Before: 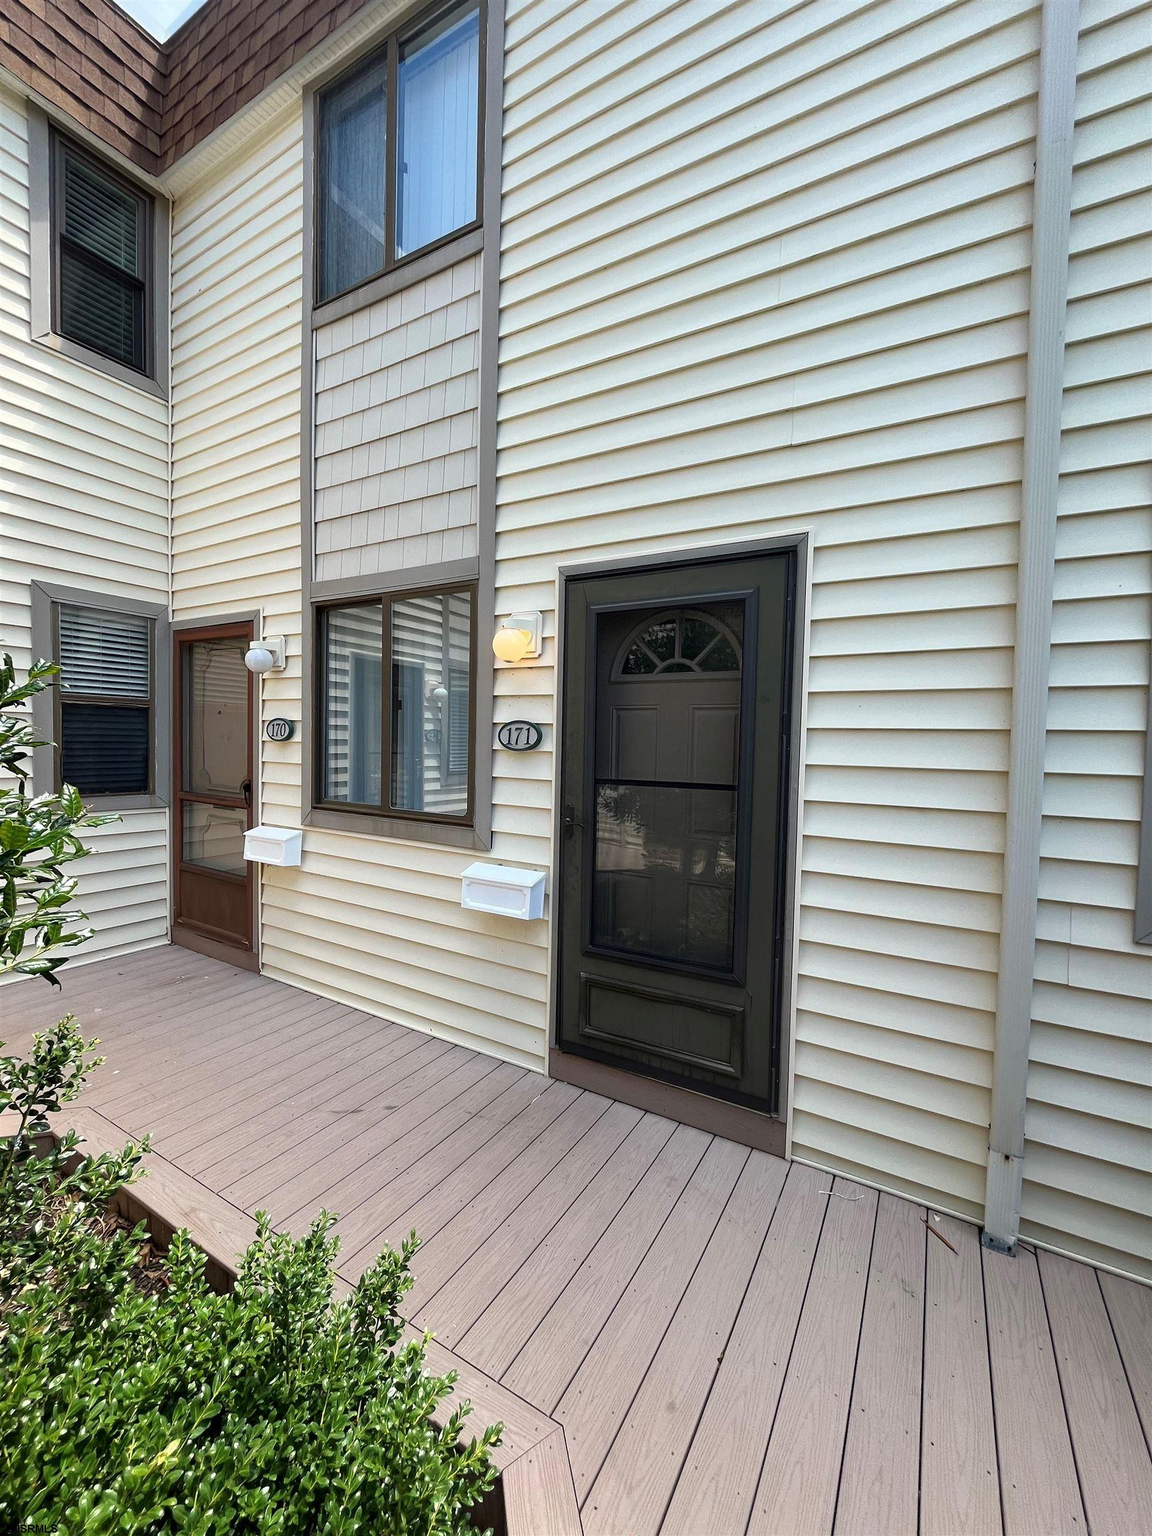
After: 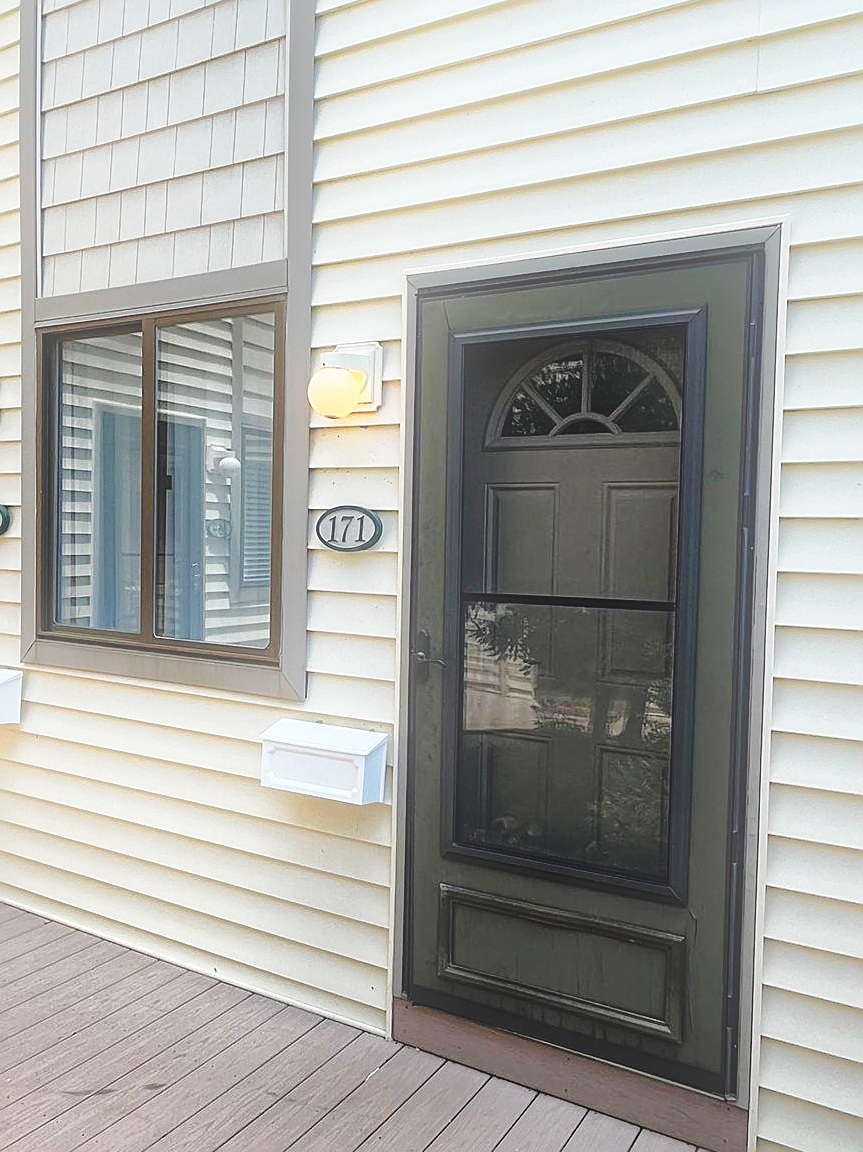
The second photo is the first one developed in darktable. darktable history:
exposure: black level correction -0.015, exposure -0.125 EV, compensate highlight preservation false
local contrast: highlights 100%, shadows 100%, detail 120%, midtone range 0.2
bloom: size 16%, threshold 98%, strength 20%
crop: left 25%, top 25%, right 25%, bottom 25%
base curve: curves: ch0 [(0, 0) (0.028, 0.03) (0.121, 0.232) (0.46, 0.748) (0.859, 0.968) (1, 1)], preserve colors none
sharpen: on, module defaults
shadows and highlights: shadows 40, highlights -60
